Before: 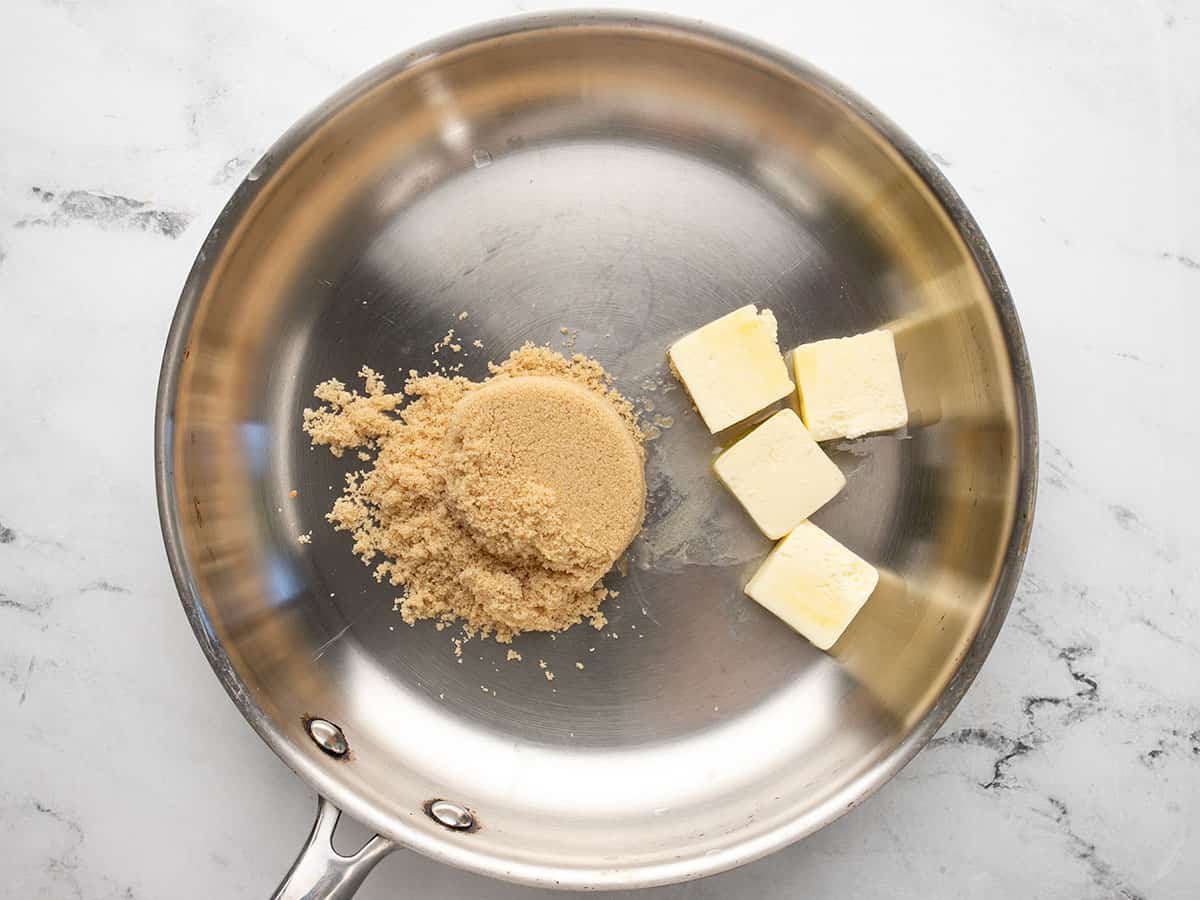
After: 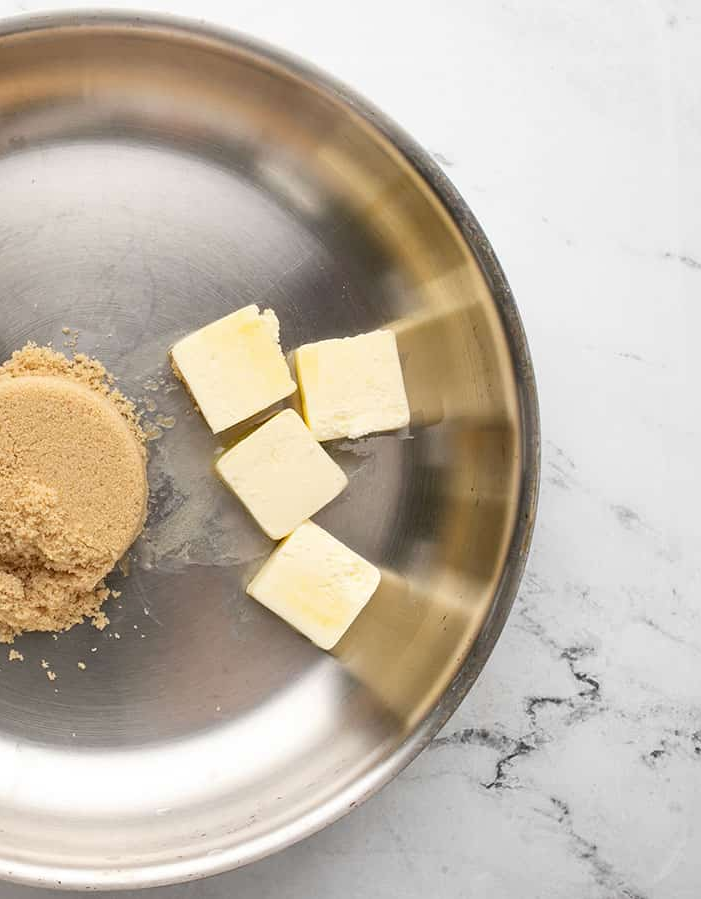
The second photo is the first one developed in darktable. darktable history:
crop: left 41.528%
